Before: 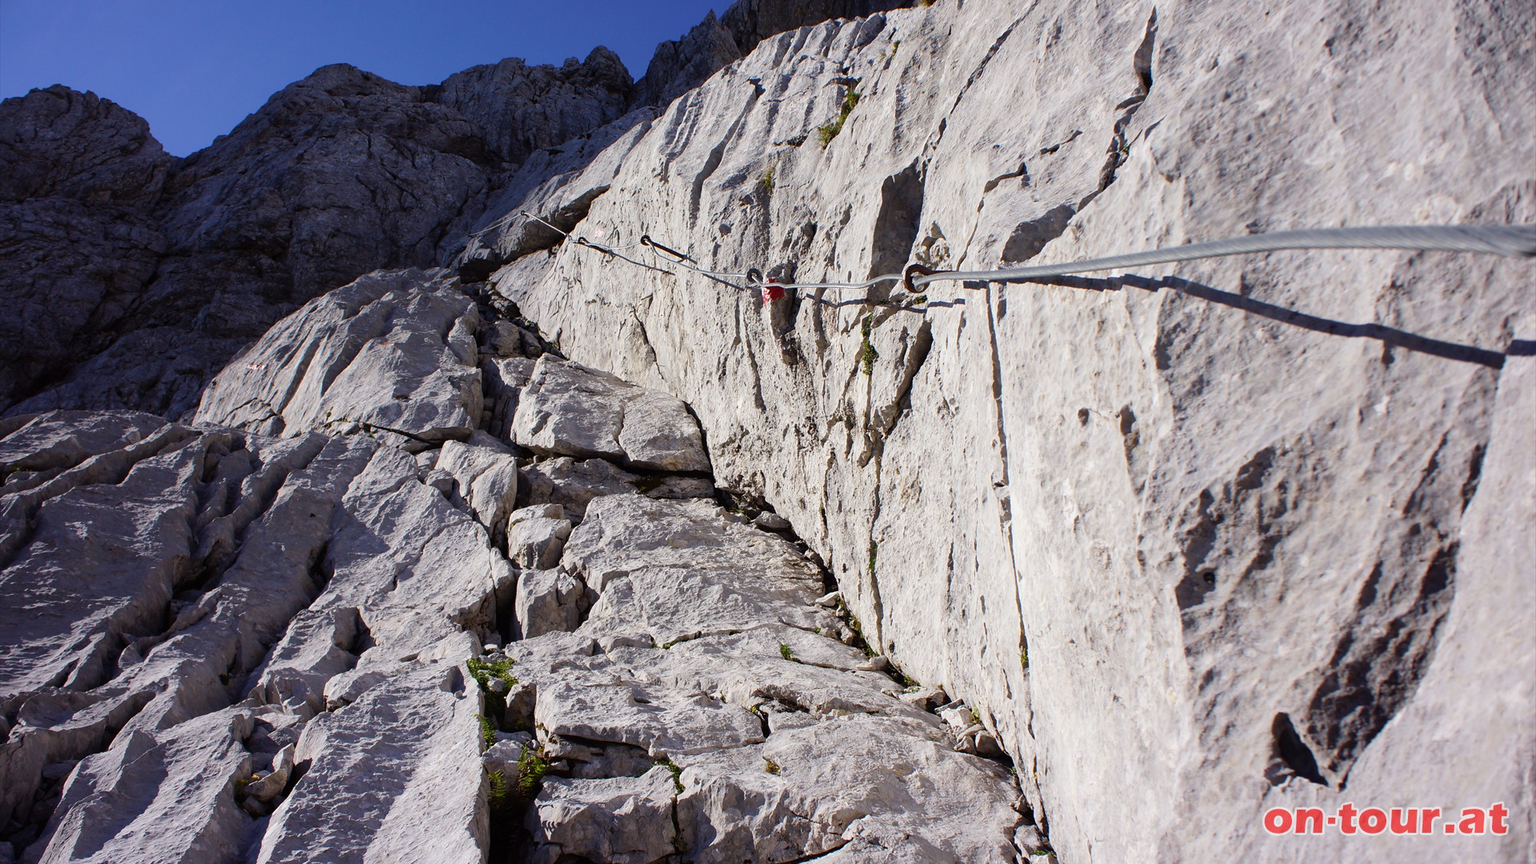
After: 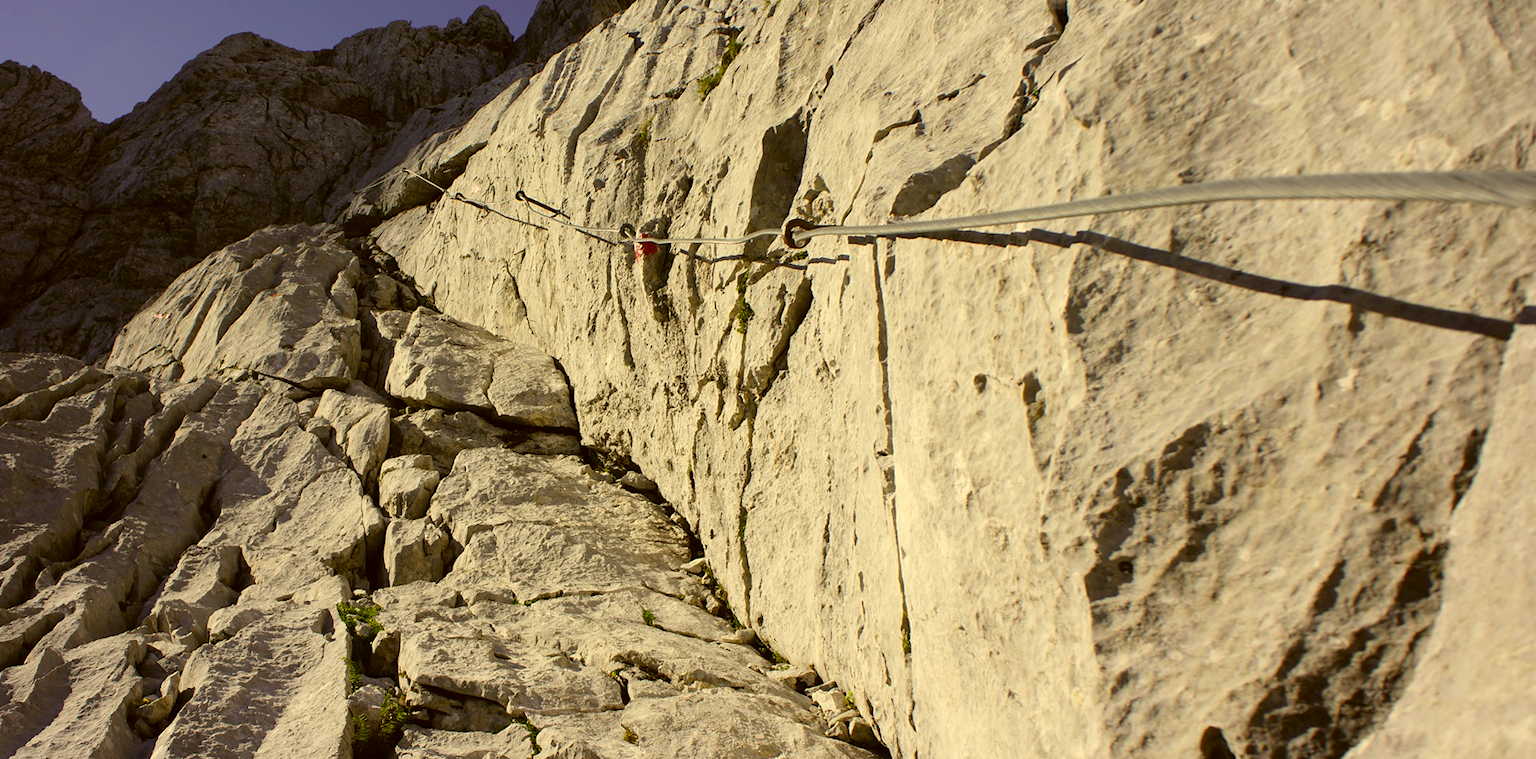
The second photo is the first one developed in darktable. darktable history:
rotate and perspective: rotation 1.69°, lens shift (vertical) -0.023, lens shift (horizontal) -0.291, crop left 0.025, crop right 0.988, crop top 0.092, crop bottom 0.842
crop: left 1.743%, right 0.268%, bottom 2.011%
color correction: highlights a* 0.162, highlights b* 29.53, shadows a* -0.162, shadows b* 21.09
